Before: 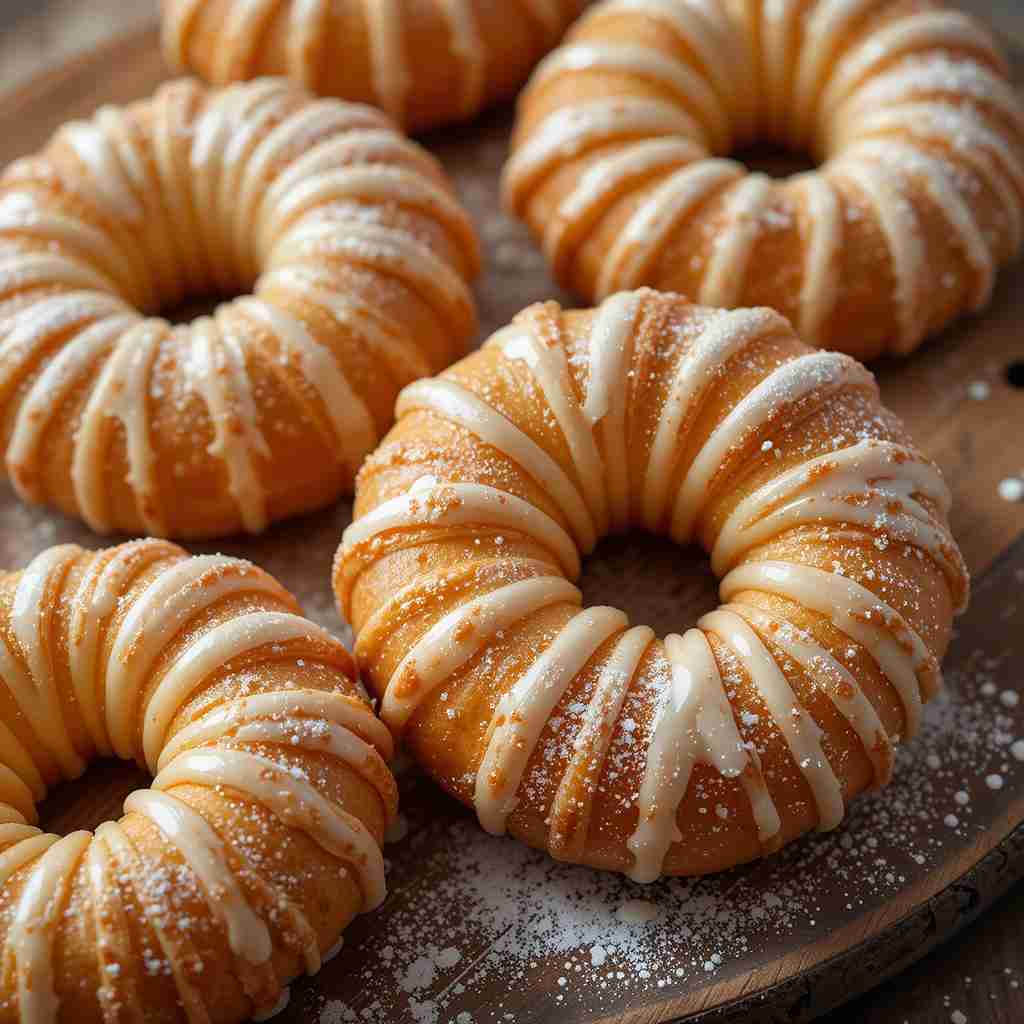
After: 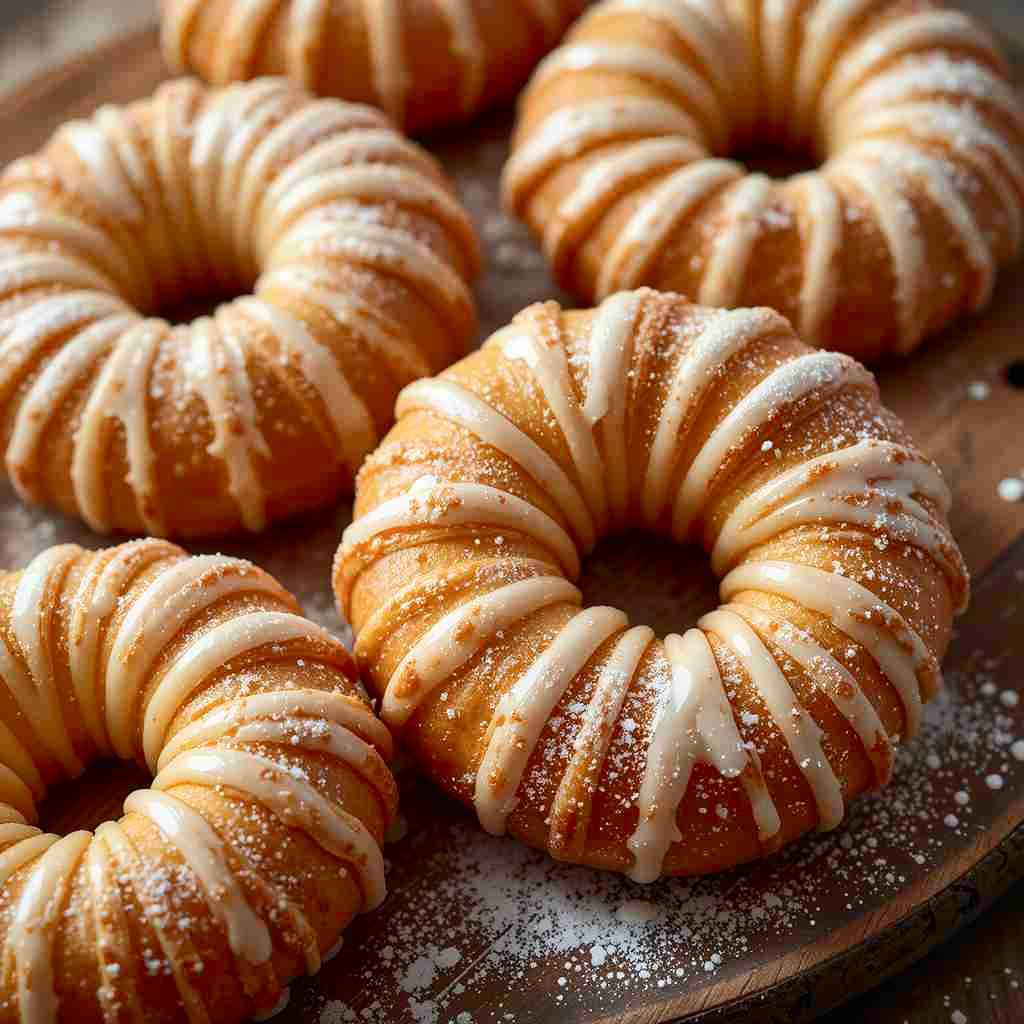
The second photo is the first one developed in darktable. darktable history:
contrast brightness saturation: contrast 0.289
shadows and highlights: on, module defaults
